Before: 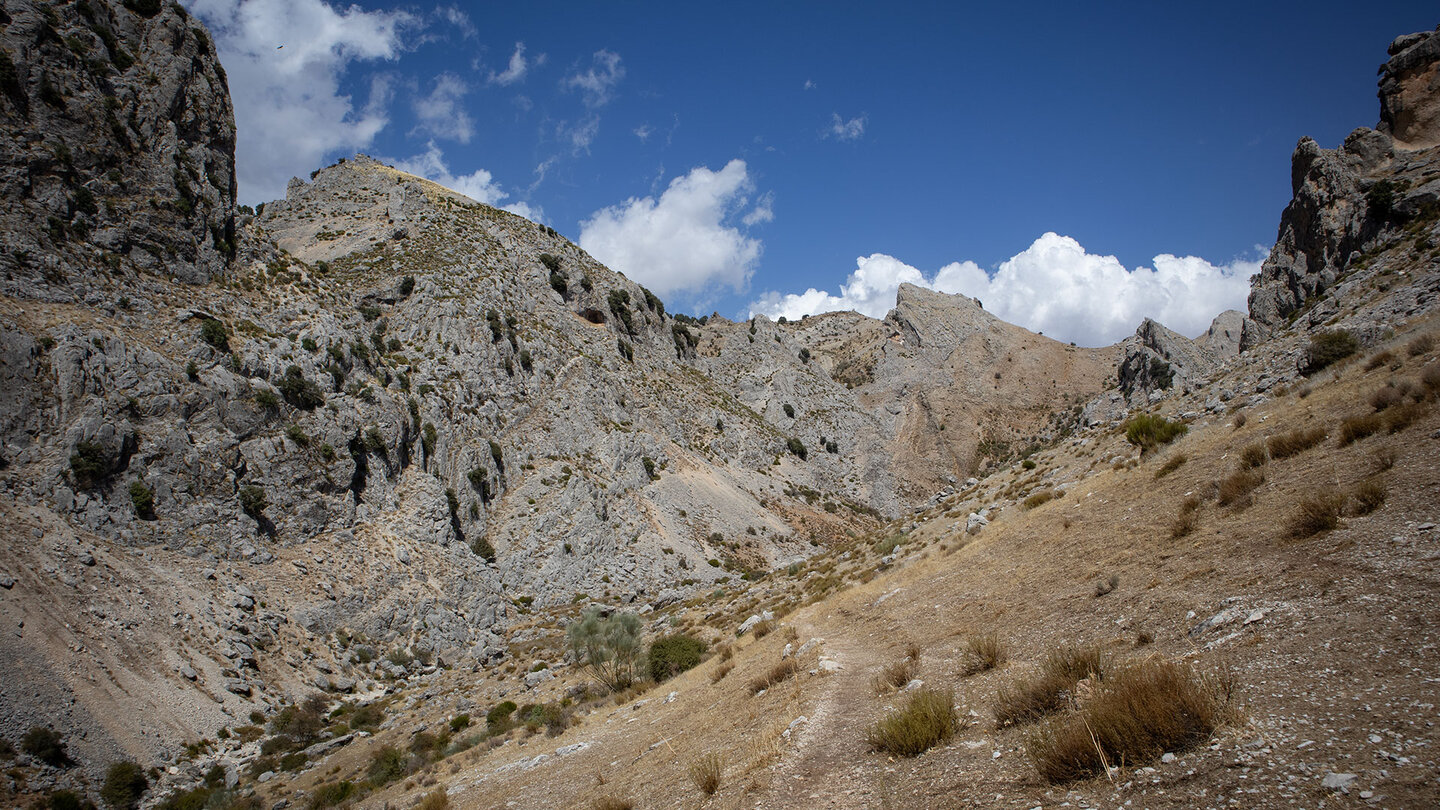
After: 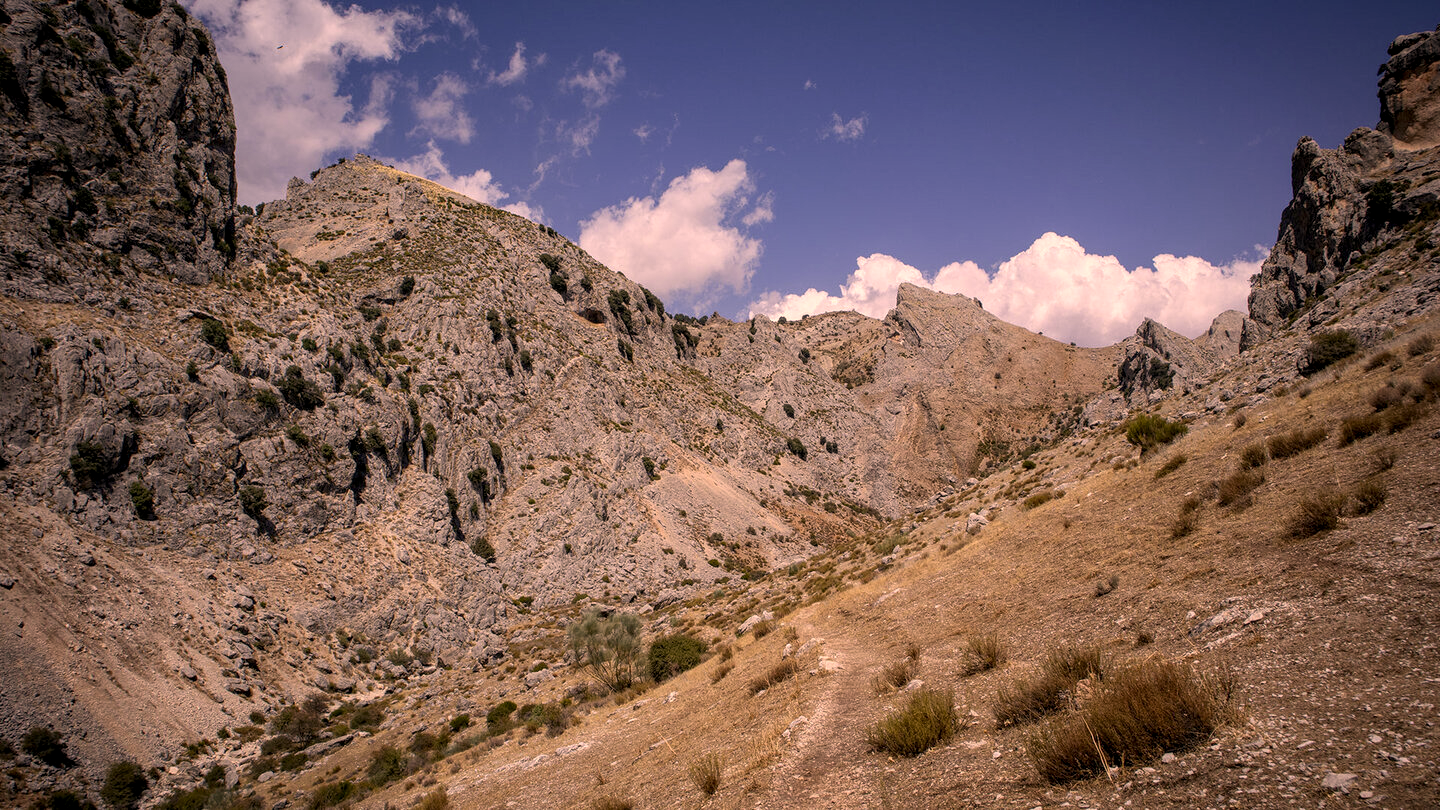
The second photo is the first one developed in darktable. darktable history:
color correction: highlights a* 21.16, highlights b* 19.61
local contrast: on, module defaults
